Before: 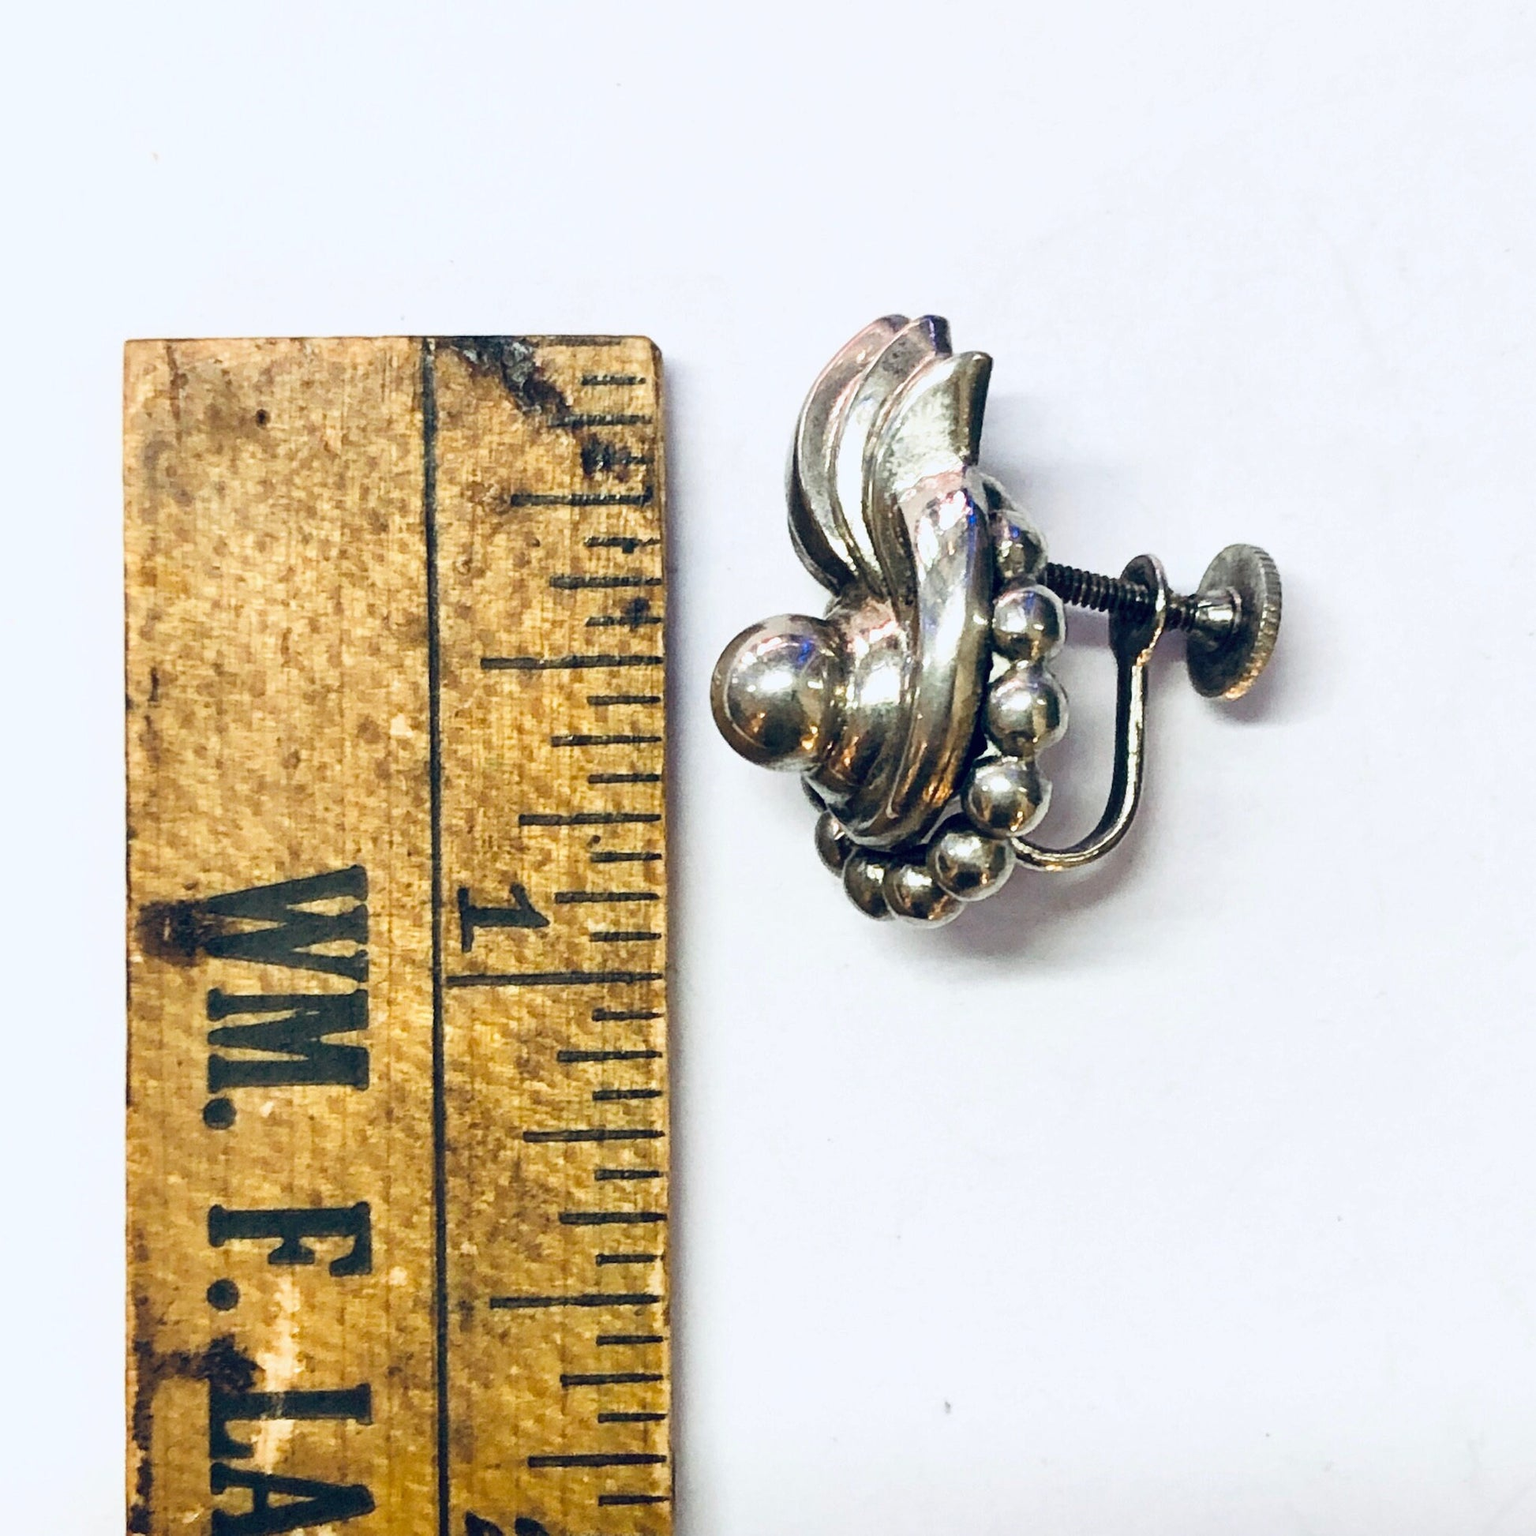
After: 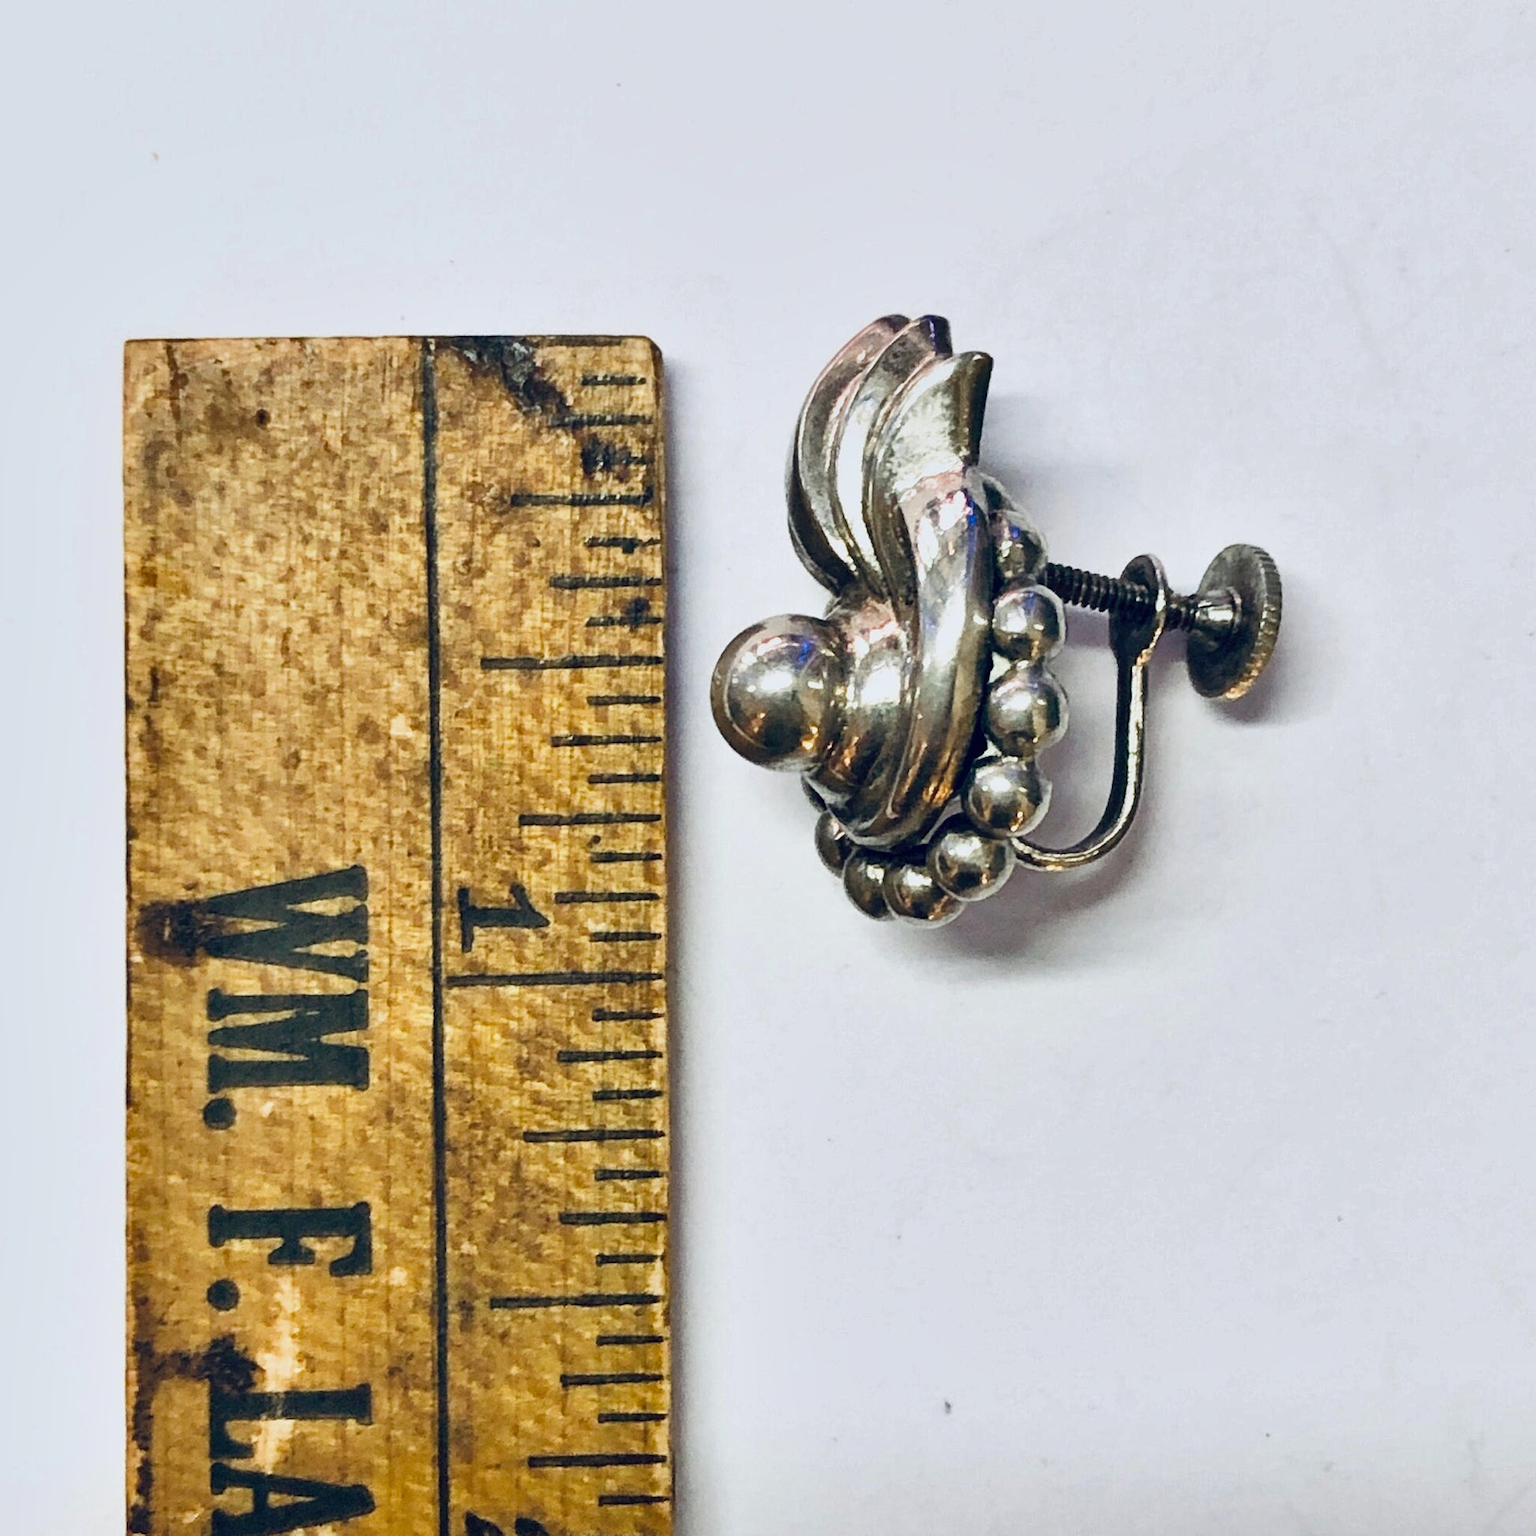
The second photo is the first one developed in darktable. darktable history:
shadows and highlights: soften with gaussian
exposure: exposure -0.153 EV, compensate highlight preservation false
